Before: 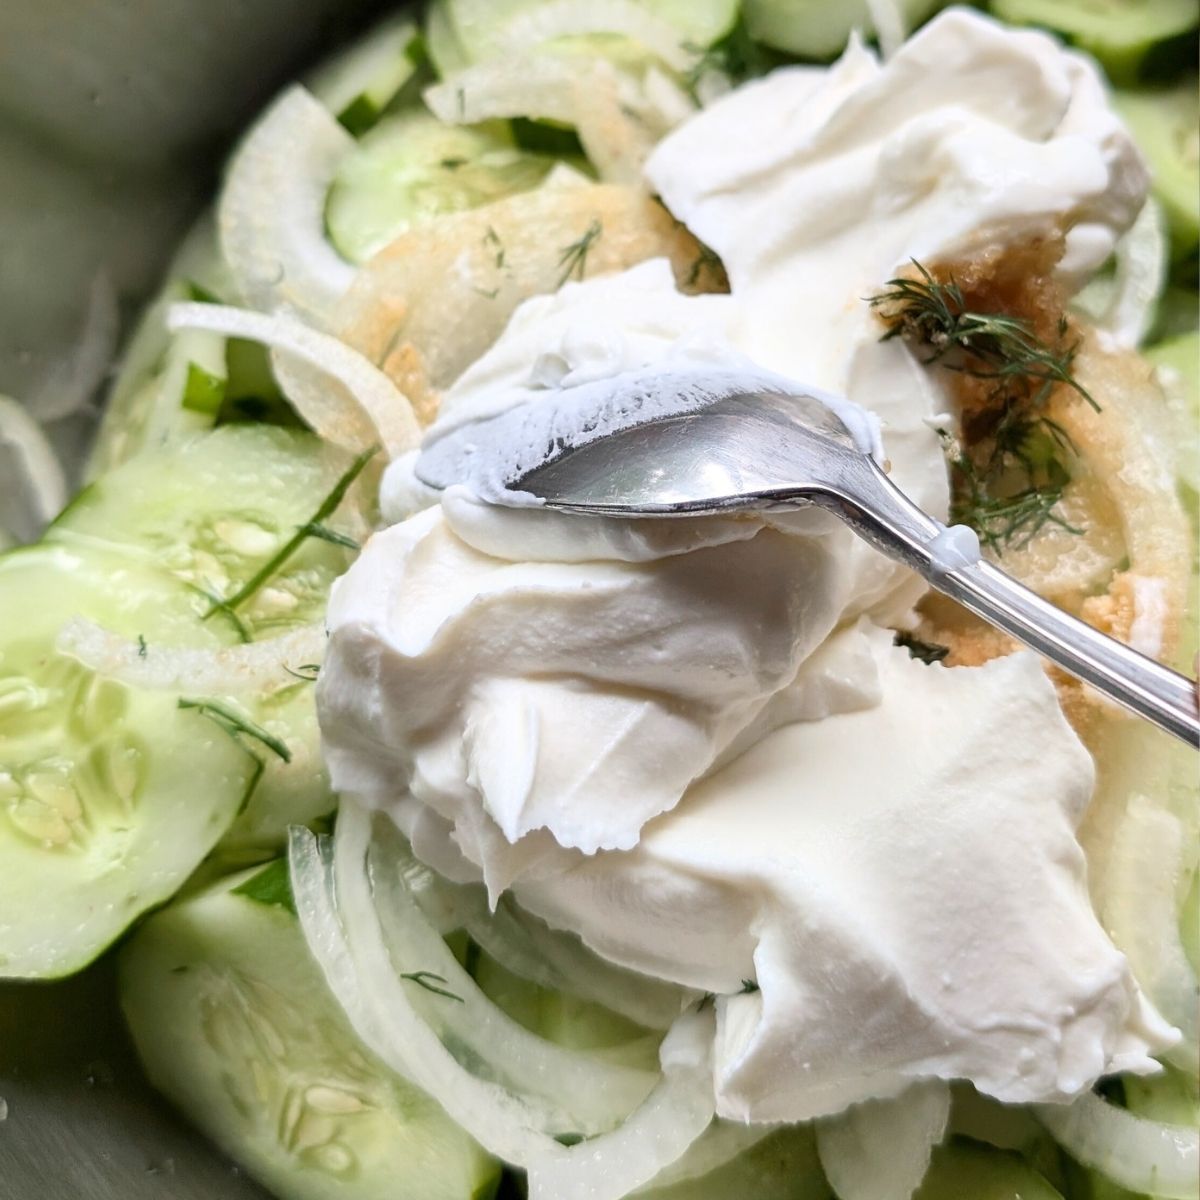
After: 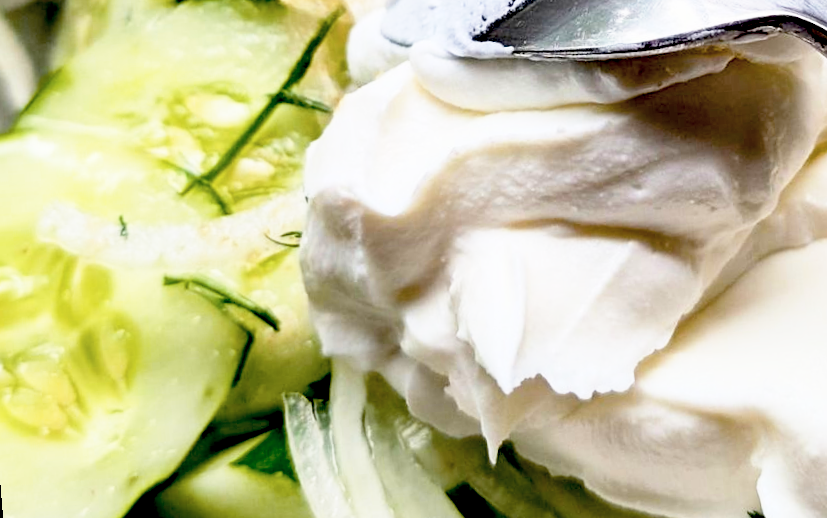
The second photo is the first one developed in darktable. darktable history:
color balance rgb: perceptual saturation grading › global saturation 20%, global vibrance 20%
rotate and perspective: rotation -4.57°, crop left 0.054, crop right 0.944, crop top 0.087, crop bottom 0.914
crop: top 36.498%, right 27.964%, bottom 14.995%
base curve: curves: ch0 [(0, 0) (0.579, 0.807) (1, 1)], preserve colors none
exposure: black level correction 0.056, exposure -0.039 EV, compensate highlight preservation false
color balance: output saturation 120%
contrast brightness saturation: contrast 0.1, saturation -0.3
